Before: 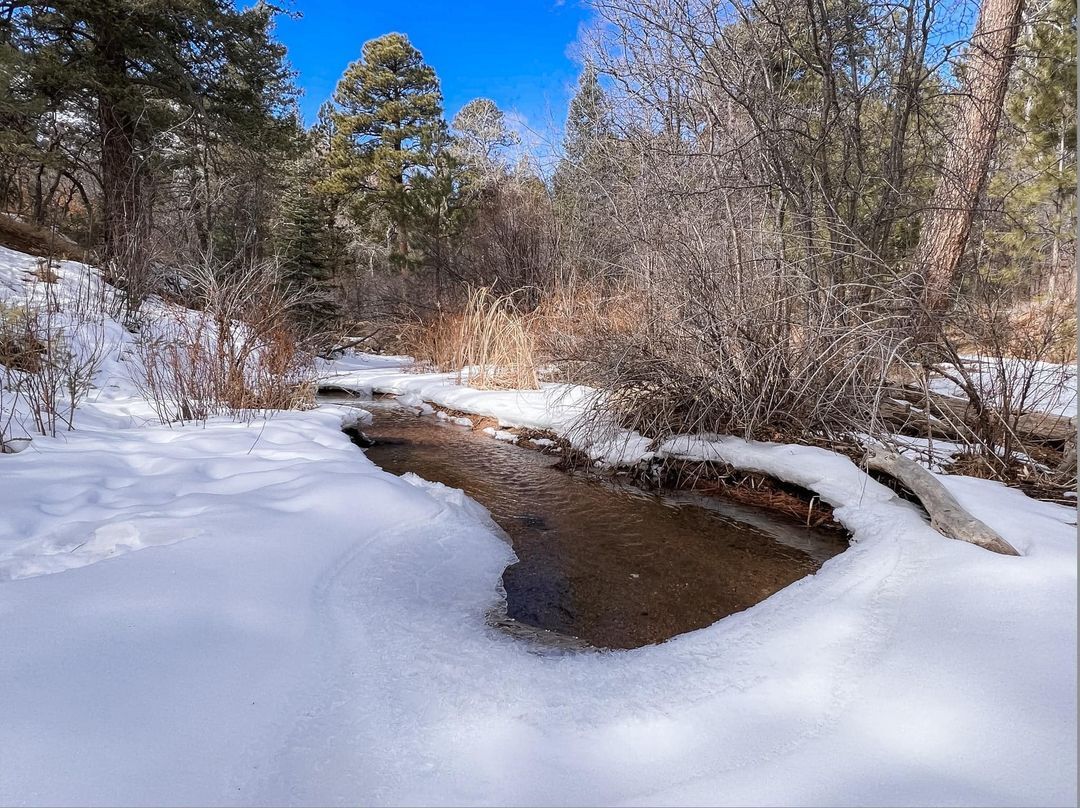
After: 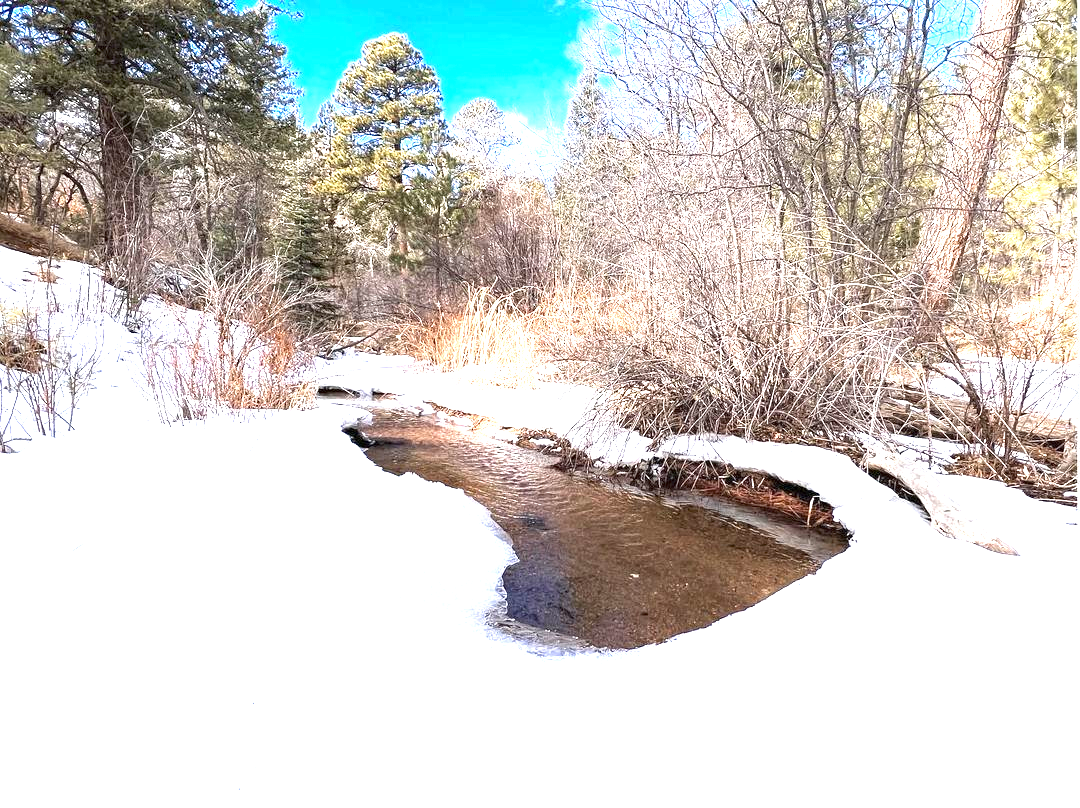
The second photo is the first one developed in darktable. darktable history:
exposure: exposure 2.004 EV, compensate highlight preservation false
